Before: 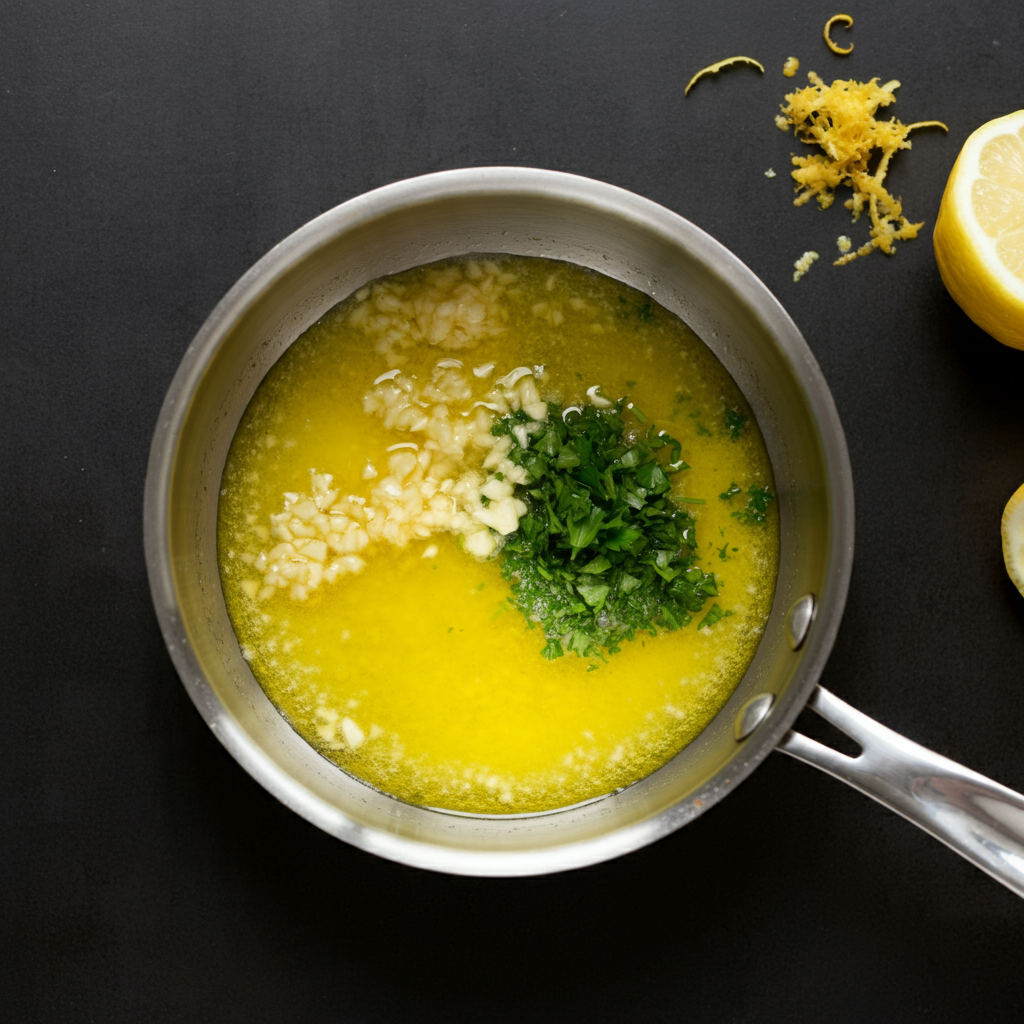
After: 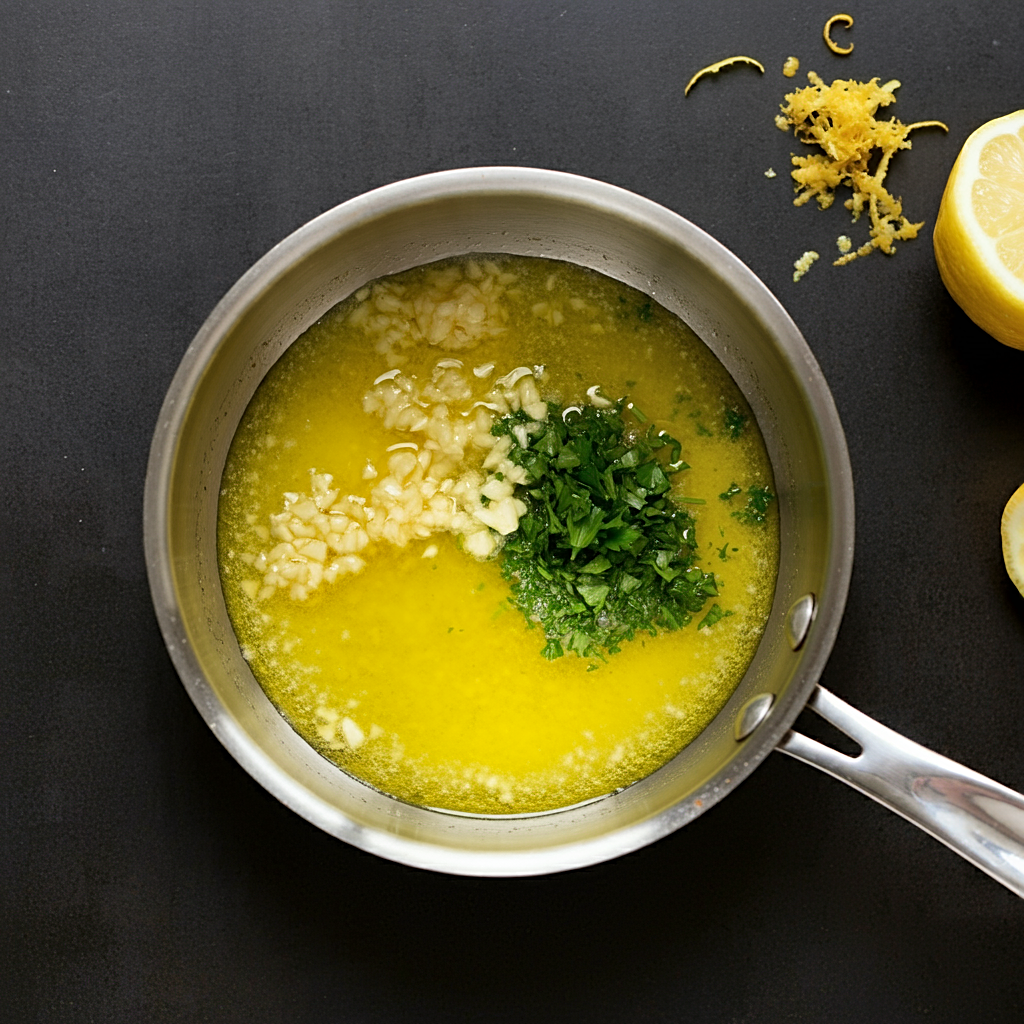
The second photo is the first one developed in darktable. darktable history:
shadows and highlights: soften with gaussian
velvia: on, module defaults
sharpen: on, module defaults
